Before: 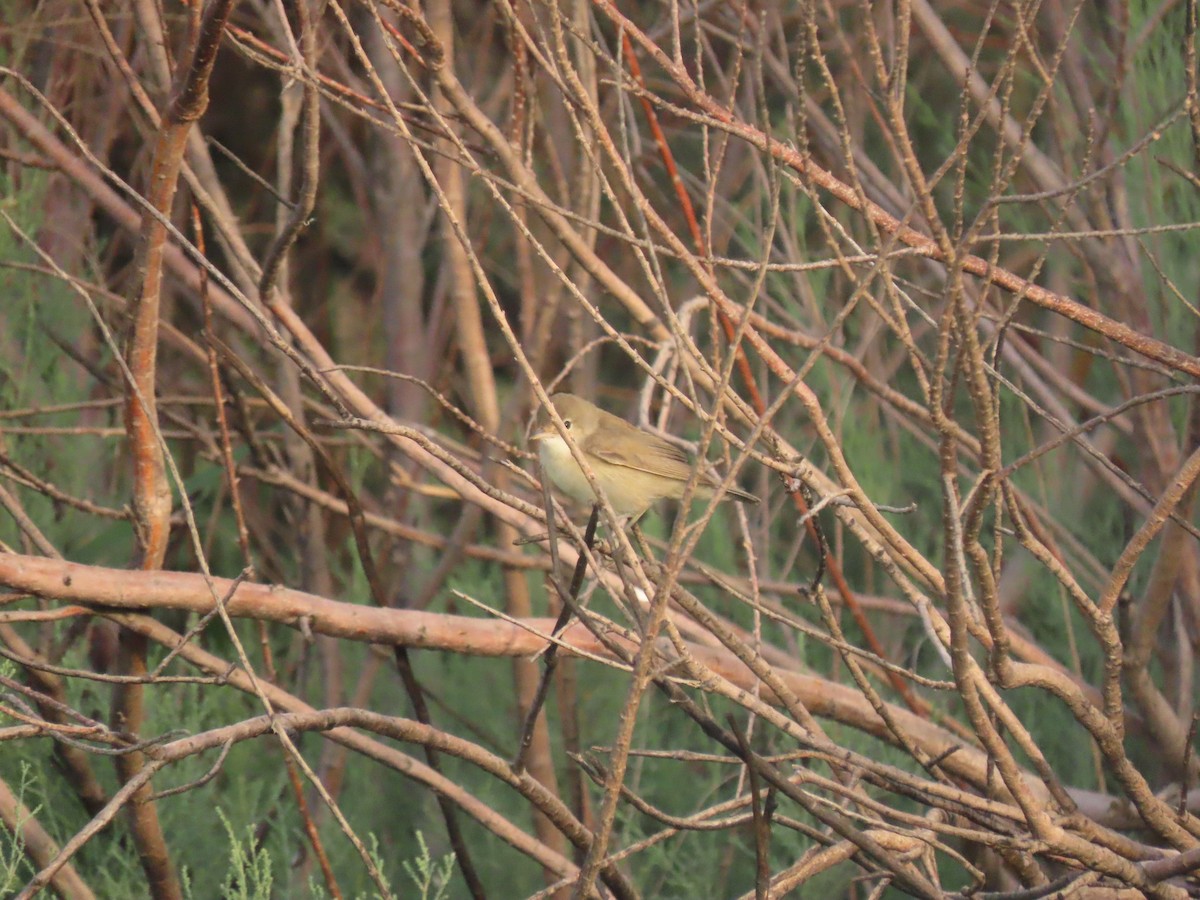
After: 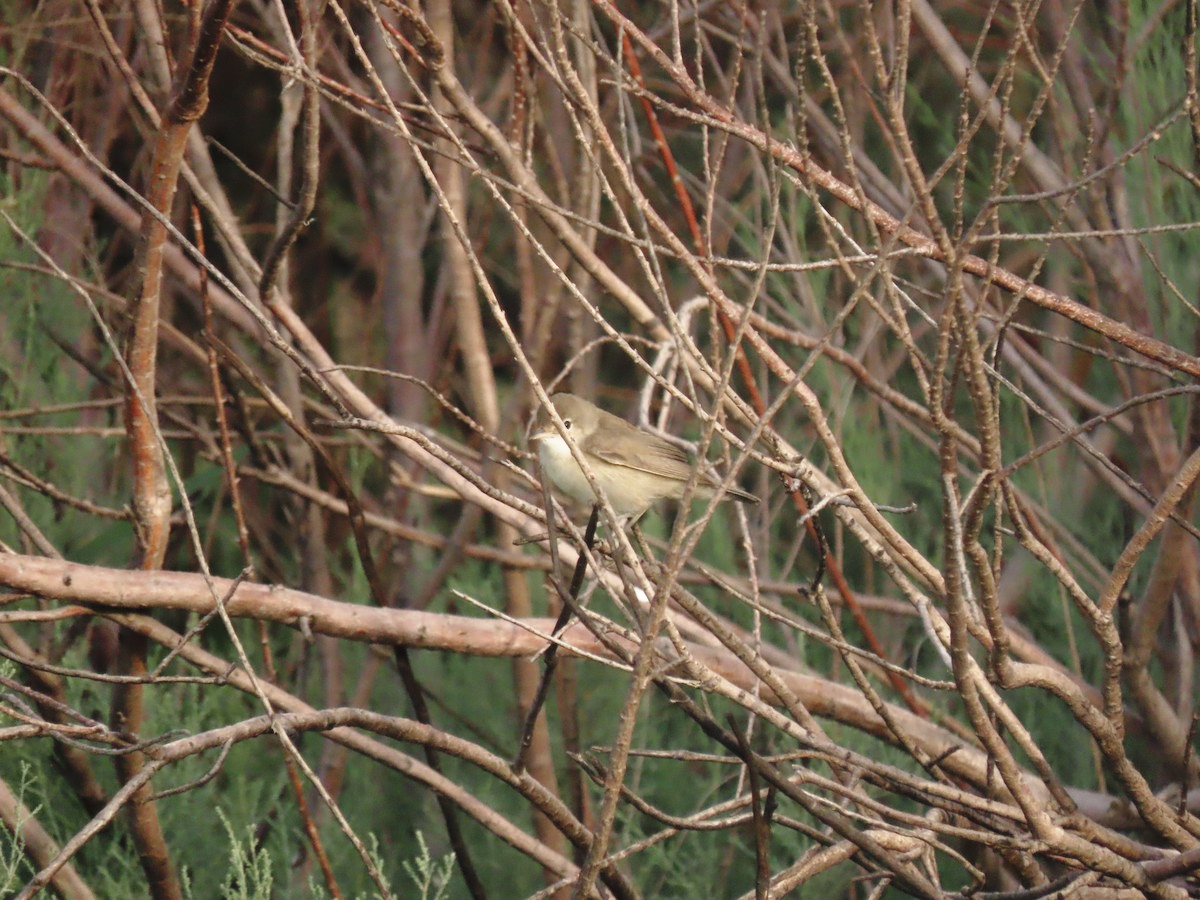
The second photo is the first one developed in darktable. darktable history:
base curve: curves: ch0 [(0, 0) (0.028, 0.03) (0.121, 0.232) (0.46, 0.748) (0.859, 0.968) (1, 1)], preserve colors none
rgb curve: curves: ch0 [(0, 0) (0.415, 0.237) (1, 1)]
color balance: input saturation 80.07%
